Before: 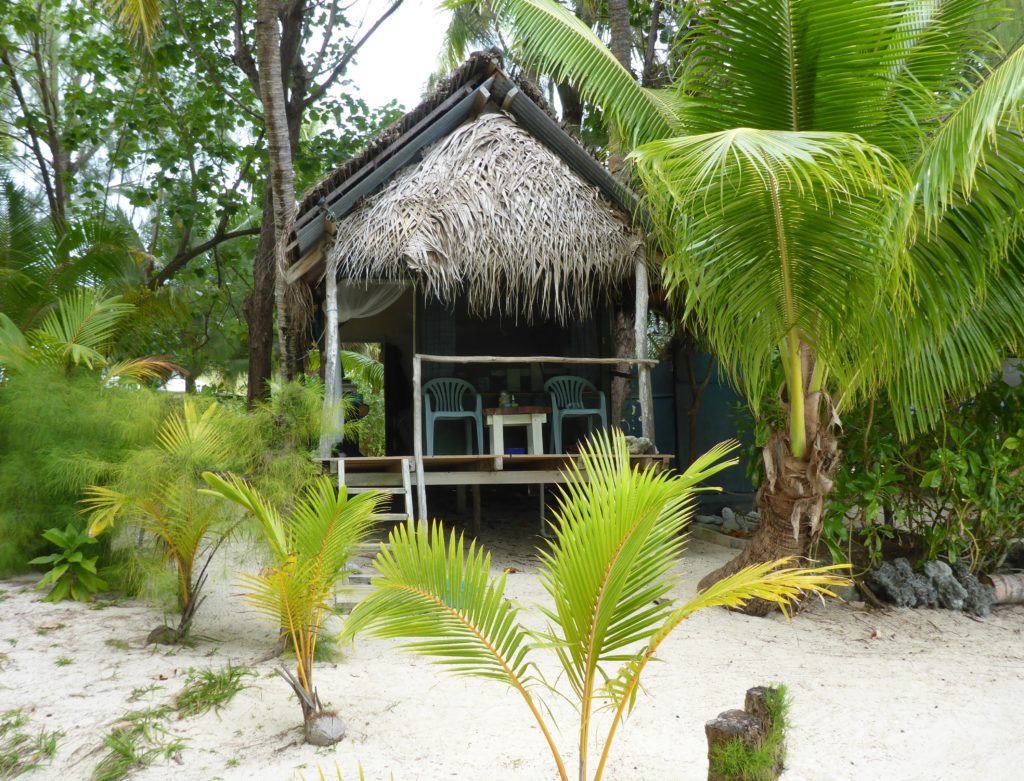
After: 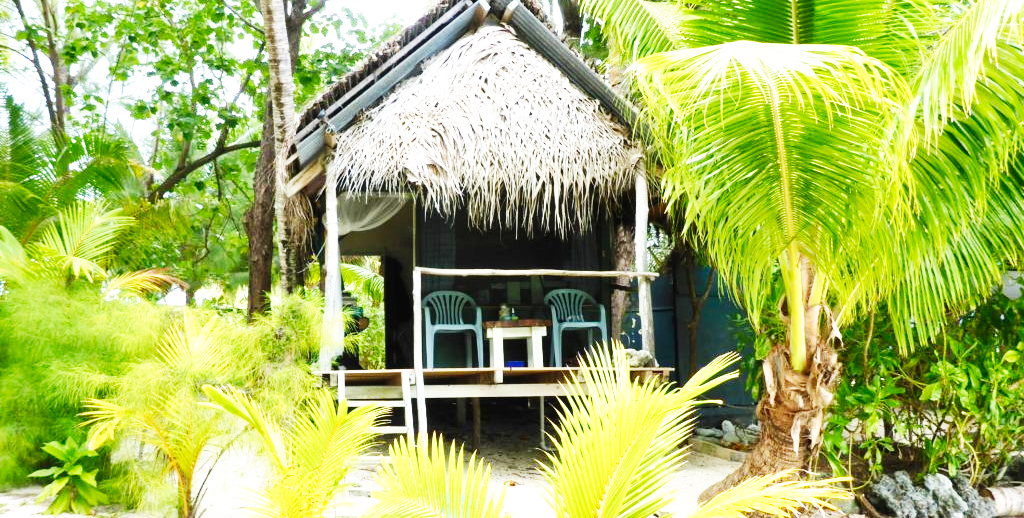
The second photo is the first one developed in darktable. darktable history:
exposure: black level correction 0, exposure 0.692 EV, compensate highlight preservation false
crop: top 11.171%, bottom 22.399%
base curve: curves: ch0 [(0, 0) (0.007, 0.004) (0.027, 0.03) (0.046, 0.07) (0.207, 0.54) (0.442, 0.872) (0.673, 0.972) (1, 1)], preserve colors none
